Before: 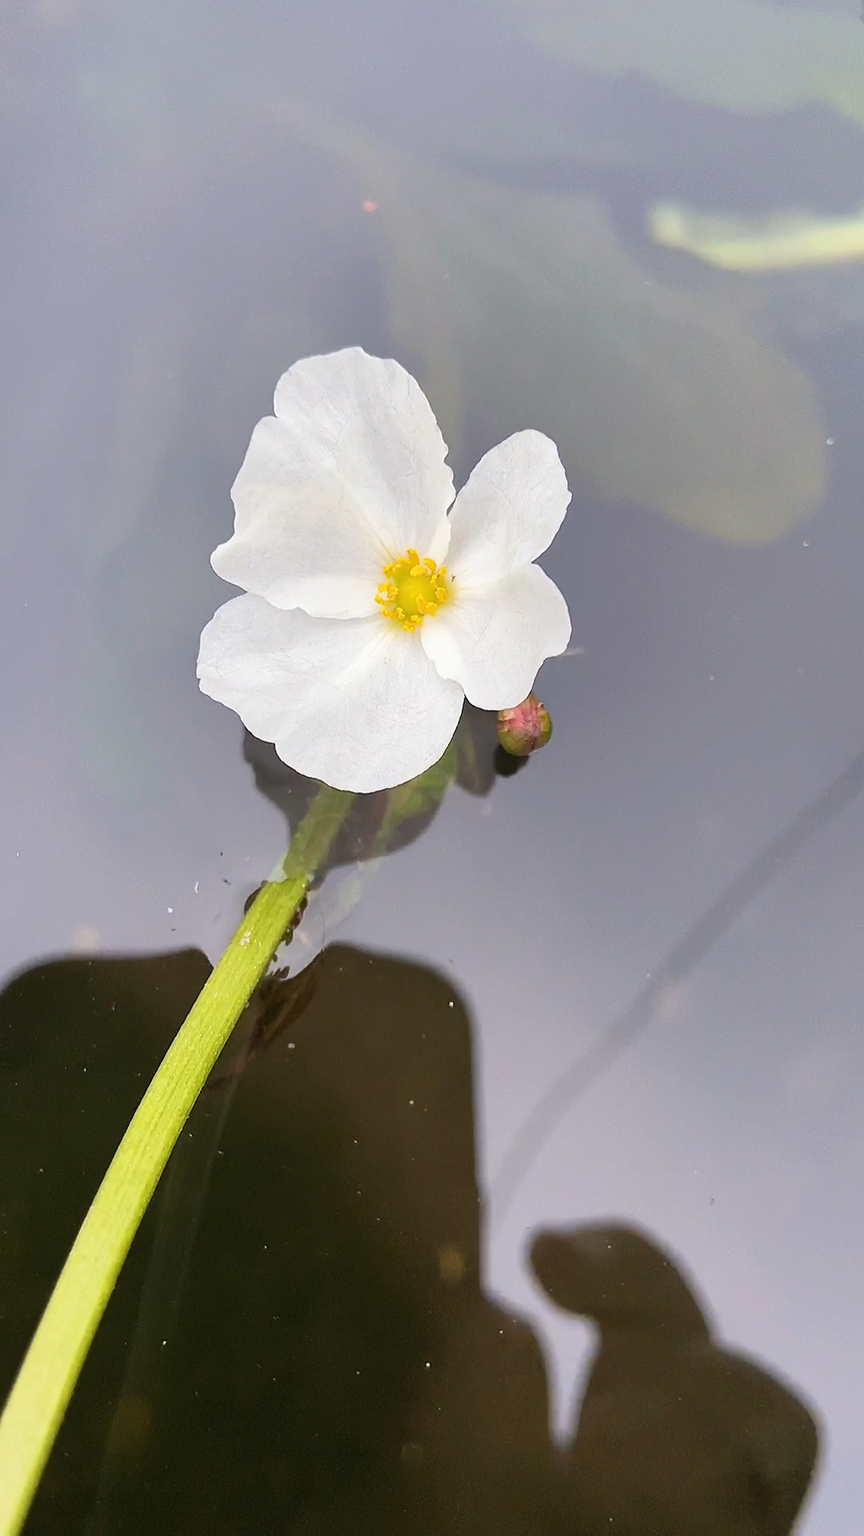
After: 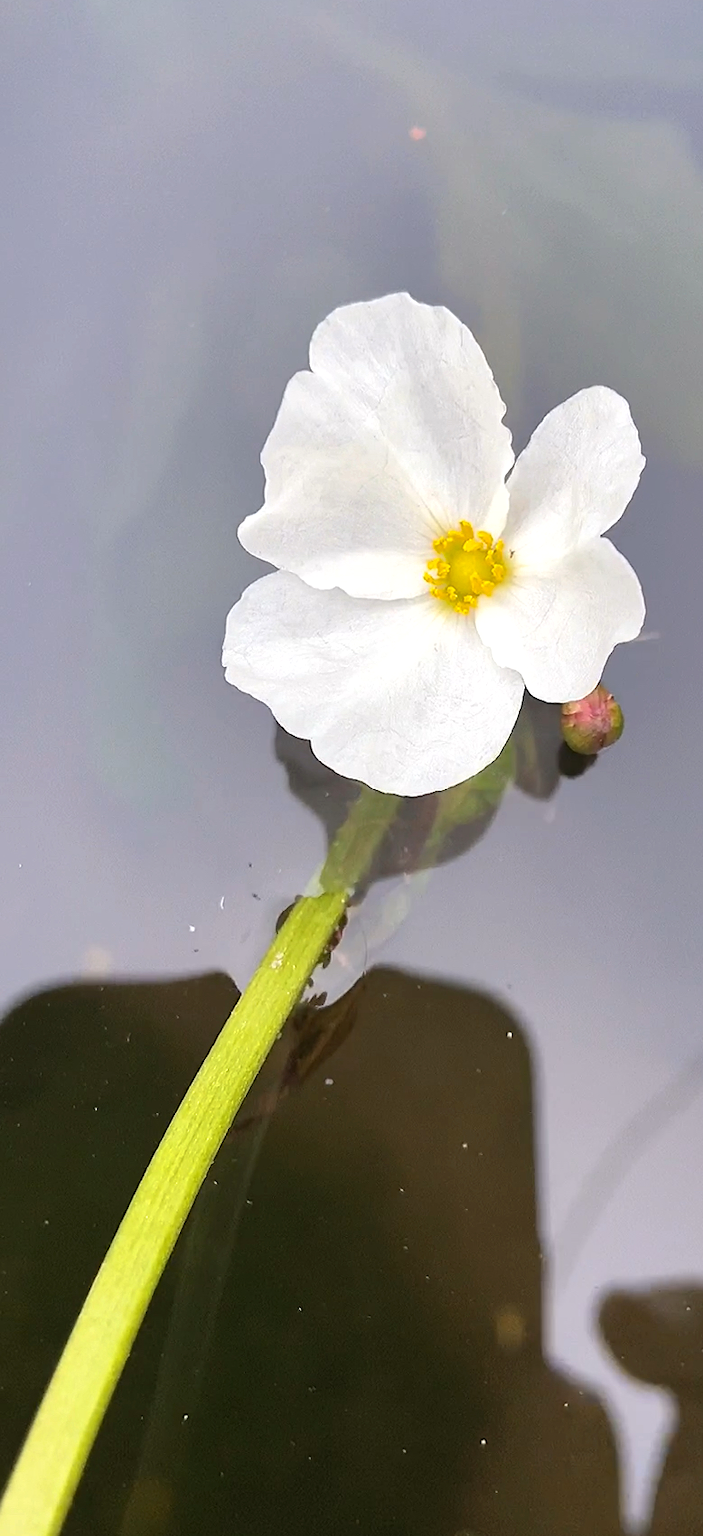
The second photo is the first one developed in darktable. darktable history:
exposure: exposure 0.203 EV, compensate exposure bias true, compensate highlight preservation false
crop: top 5.753%, right 27.867%, bottom 5.668%
shadows and highlights: shadows 10.37, white point adjustment 0.904, highlights -38.35
